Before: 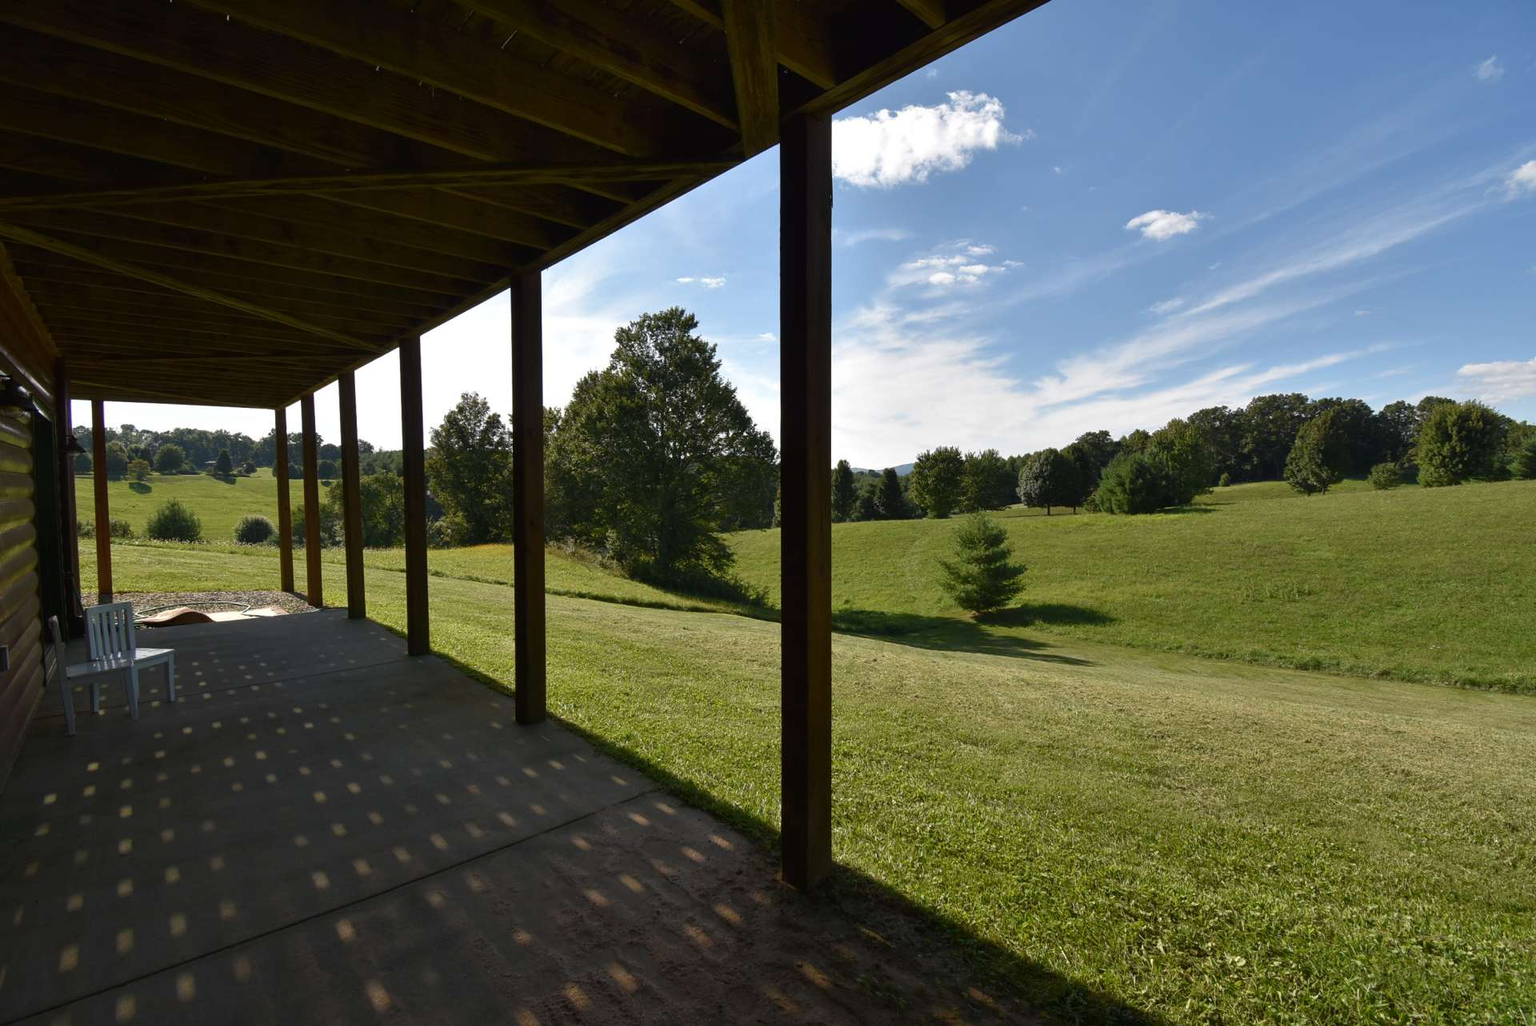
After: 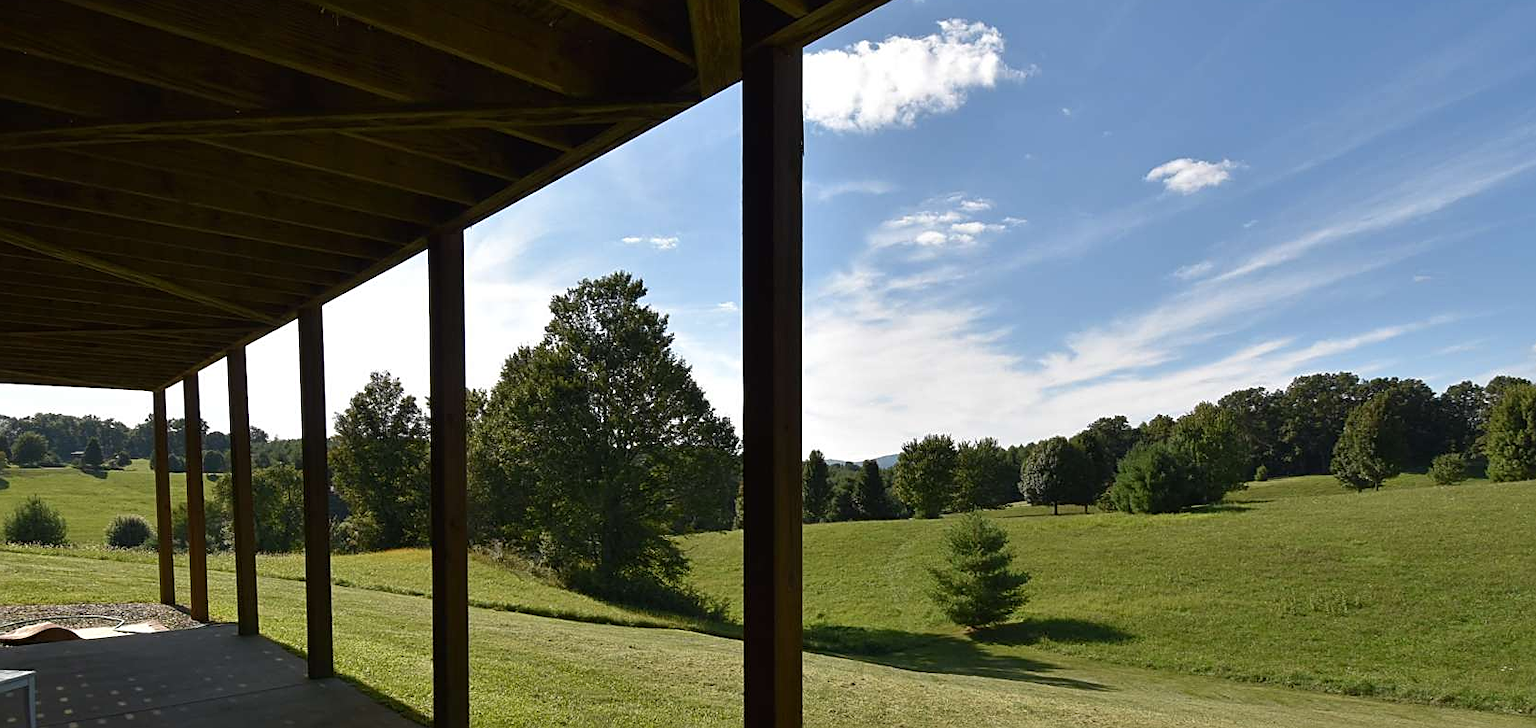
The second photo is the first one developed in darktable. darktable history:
sharpen: on, module defaults
crop and rotate: left 9.399%, top 7.322%, right 4.921%, bottom 31.868%
